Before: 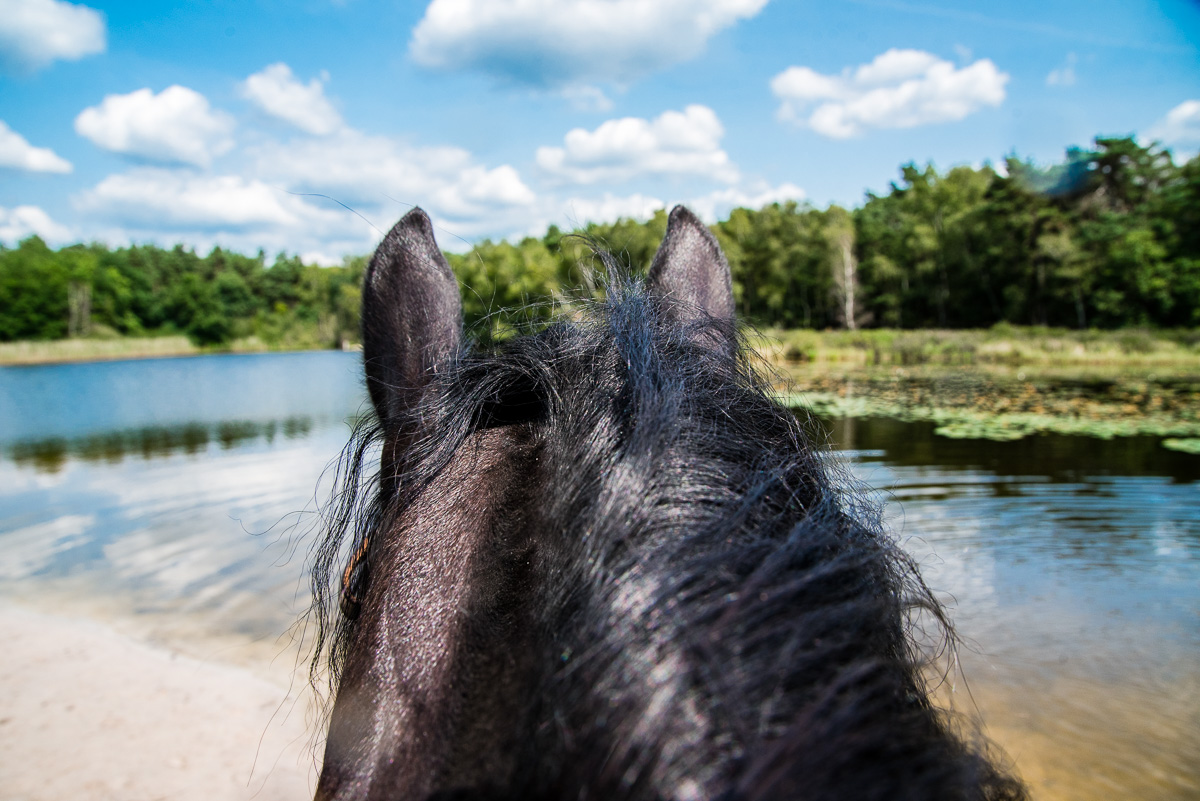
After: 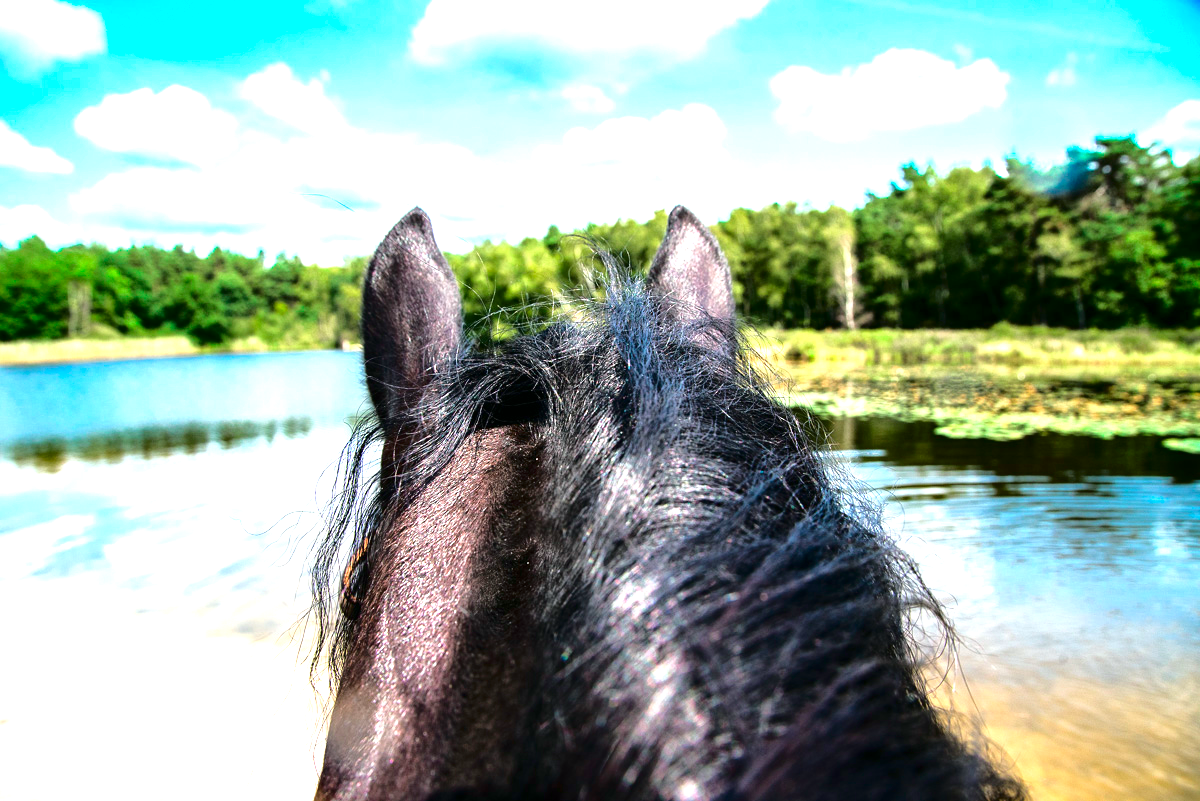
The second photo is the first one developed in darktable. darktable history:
exposure: black level correction 0, exposure 1.406 EV, compensate highlight preservation false
tone curve: curves: ch0 [(0, 0) (0.181, 0.087) (0.498, 0.485) (0.78, 0.742) (0.993, 0.954)]; ch1 [(0, 0) (0.311, 0.149) (0.395, 0.349) (0.488, 0.477) (0.612, 0.641) (1, 1)]; ch2 [(0, 0) (0.5, 0.5) (0.638, 0.667) (1, 1)], color space Lab, independent channels, preserve colors none
